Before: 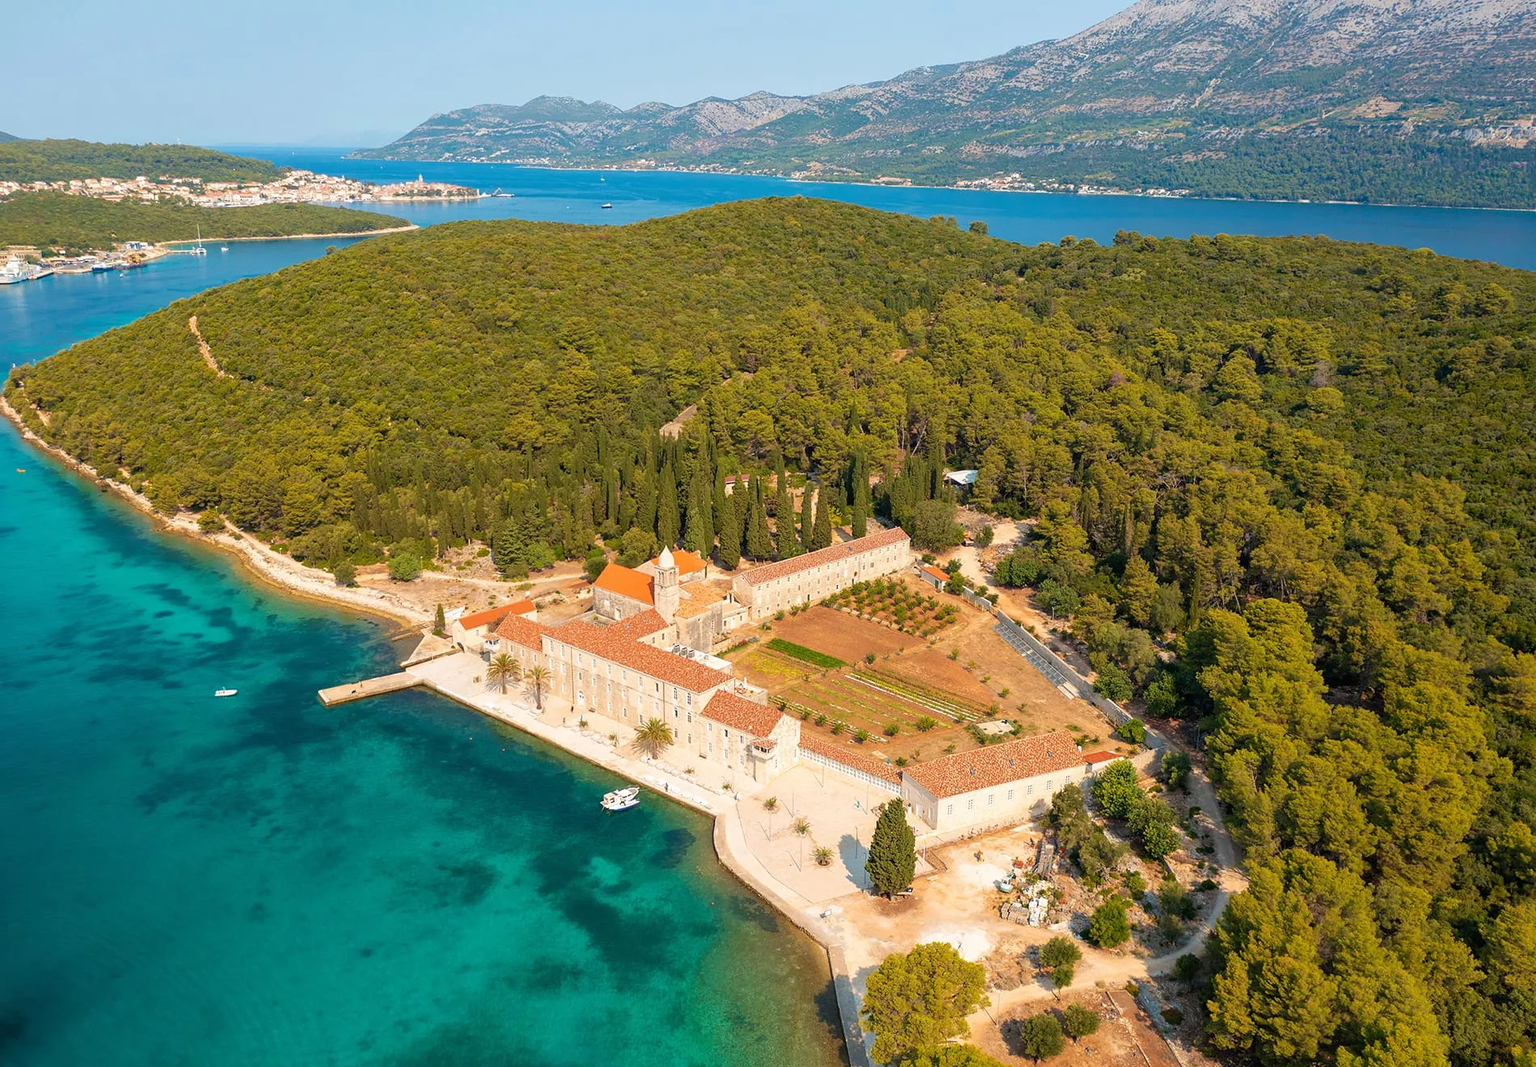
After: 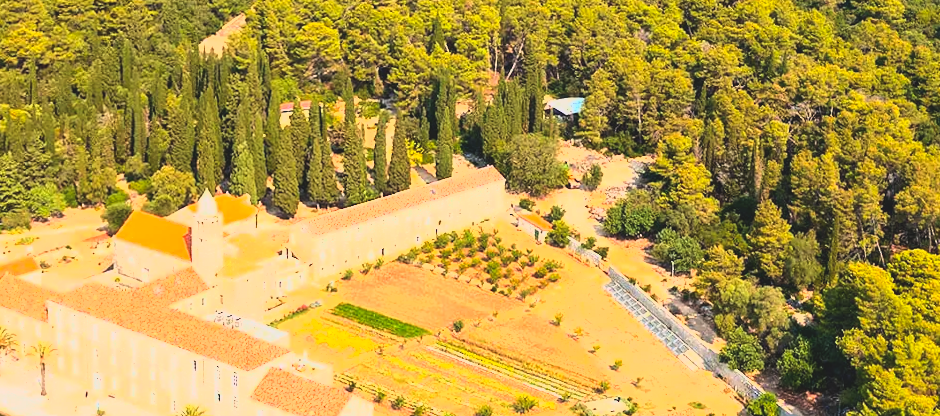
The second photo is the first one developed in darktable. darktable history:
tone equalizer: -8 EV -1.08 EV, -7 EV -1.01 EV, -6 EV -0.867 EV, -5 EV -0.578 EV, -3 EV 0.578 EV, -2 EV 0.867 EV, -1 EV 1.01 EV, +0 EV 1.08 EV, edges refinement/feathering 500, mask exposure compensation -1.57 EV, preserve details no
exposure: black level correction -0.005, exposure 0.622 EV, compensate highlight preservation false
rotate and perspective: rotation -0.013°, lens shift (vertical) -0.027, lens shift (horizontal) 0.178, crop left 0.016, crop right 0.989, crop top 0.082, crop bottom 0.918
lowpass: radius 0.1, contrast 0.85, saturation 1.1, unbound 0
crop: left 36.607%, top 34.735%, right 13.146%, bottom 30.611%
